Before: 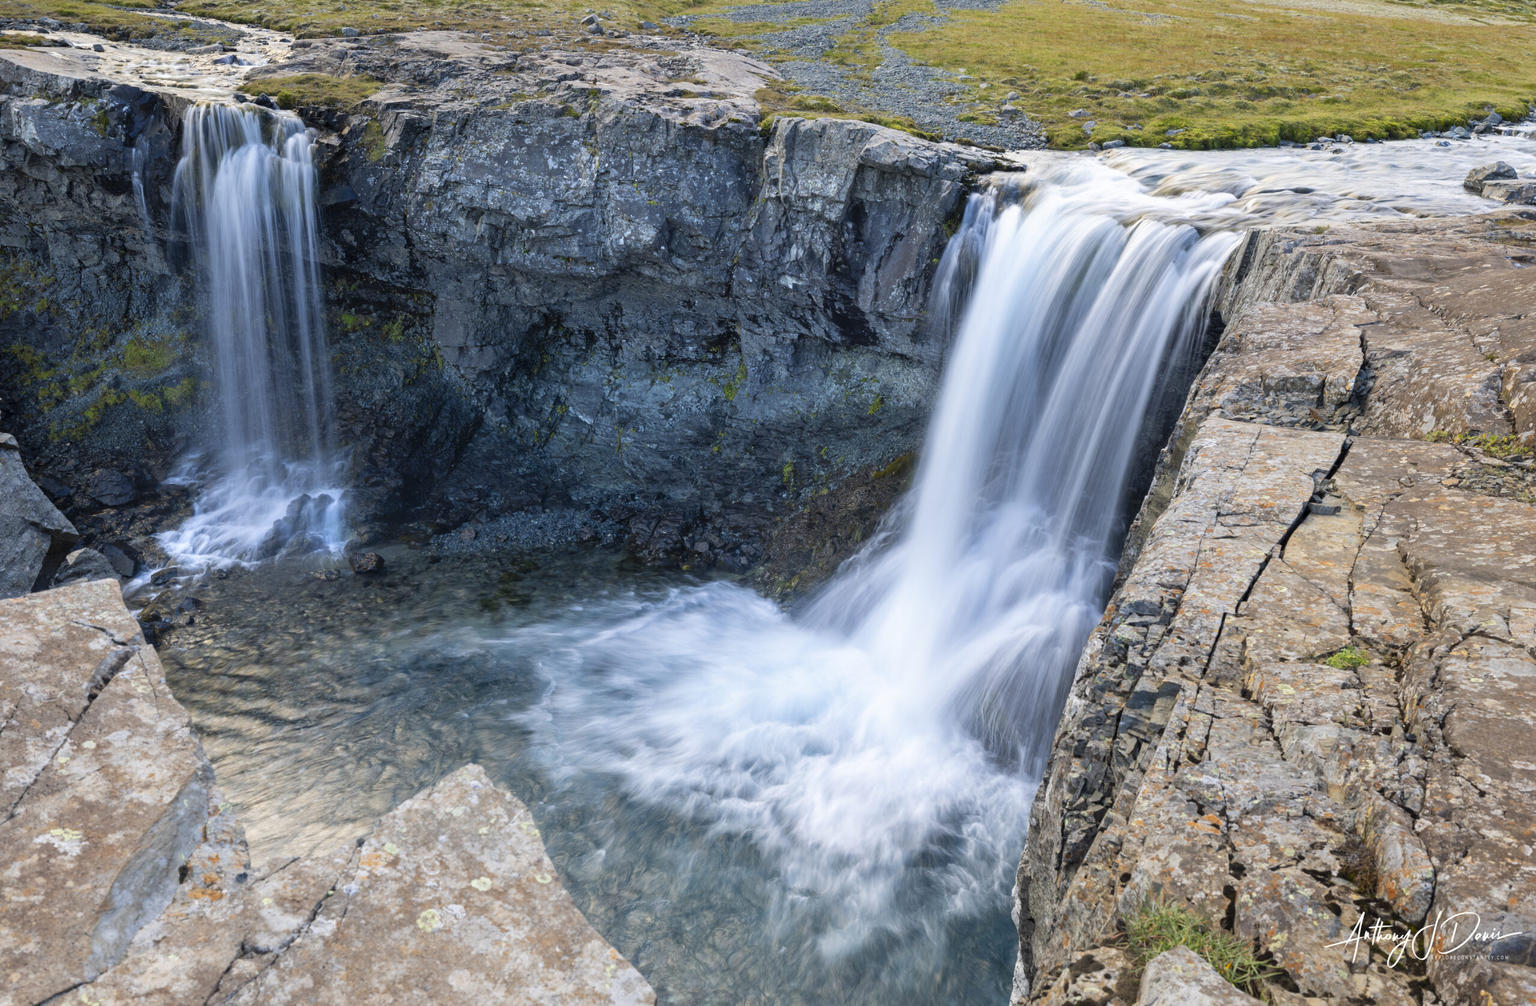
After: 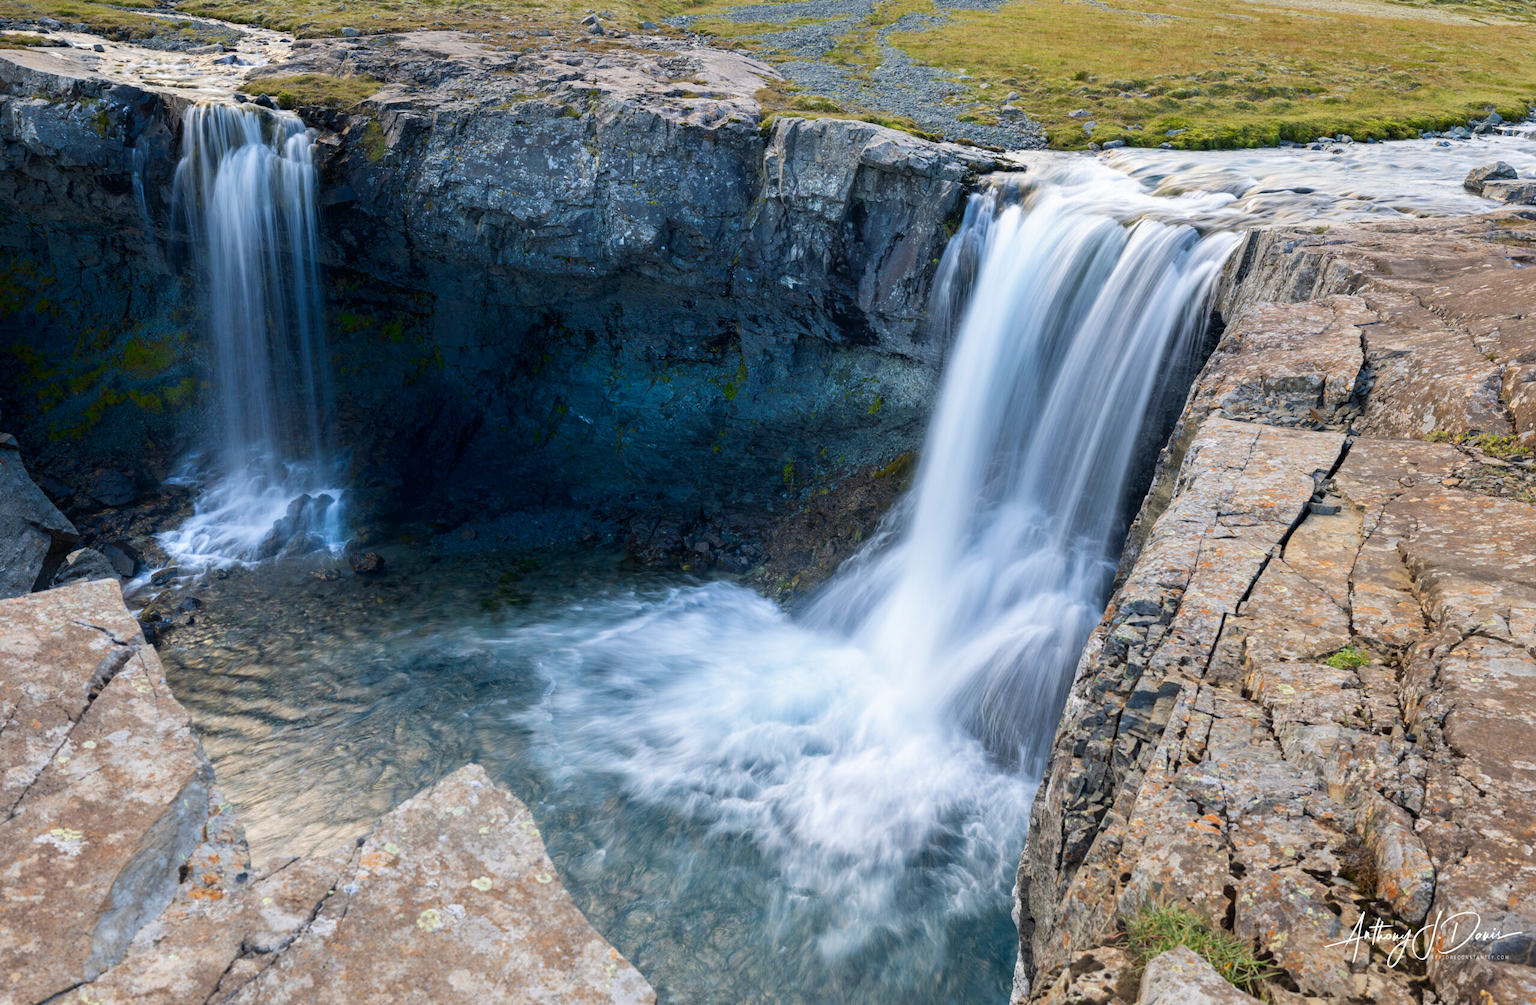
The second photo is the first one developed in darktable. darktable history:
rotate and perspective: automatic cropping off
velvia: strength 9.25%
shadows and highlights: shadows -88.03, highlights -35.45, shadows color adjustment 99.15%, highlights color adjustment 0%, soften with gaussian
